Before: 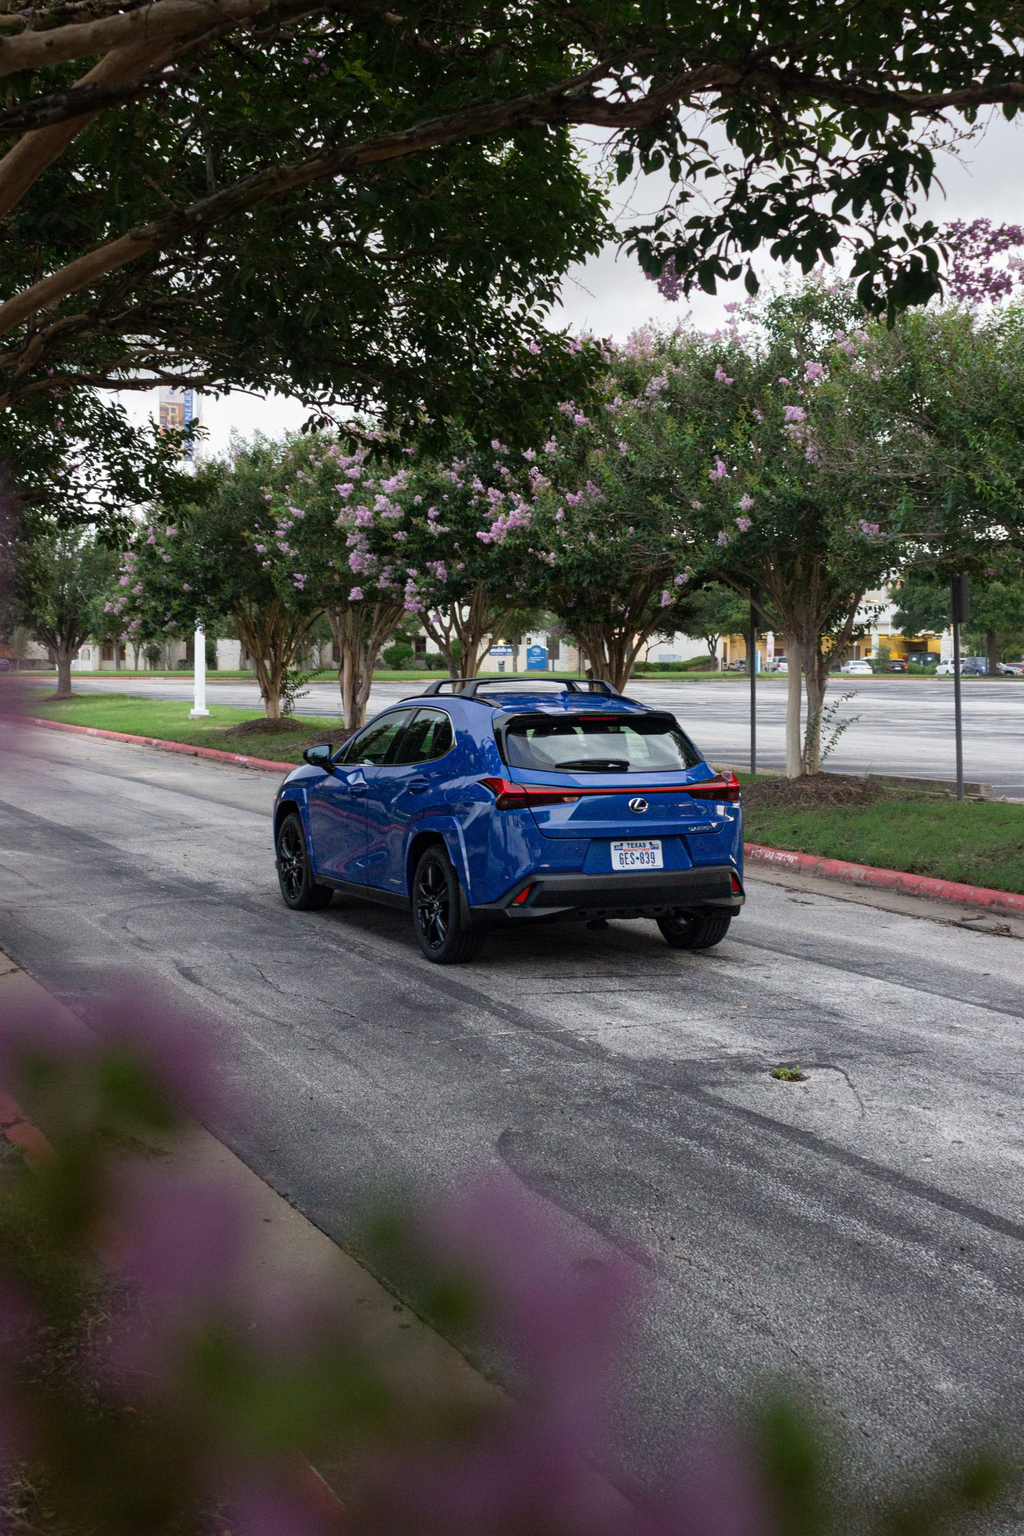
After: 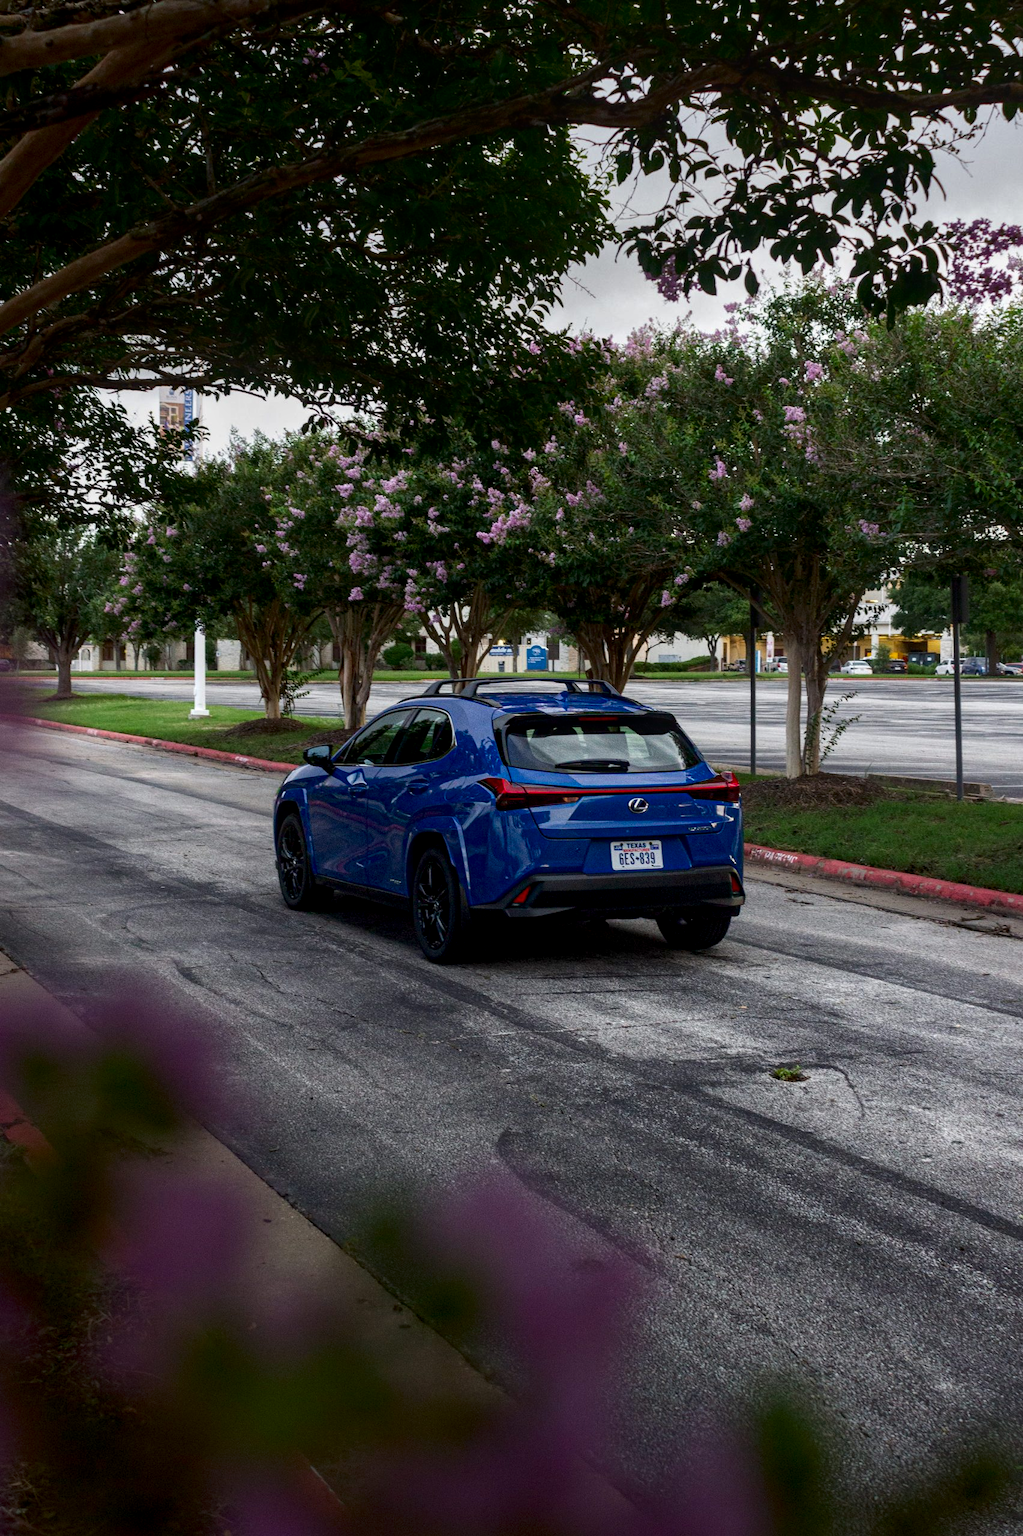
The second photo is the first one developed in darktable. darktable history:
contrast brightness saturation: brightness -0.212, saturation 0.082
local contrast: on, module defaults
